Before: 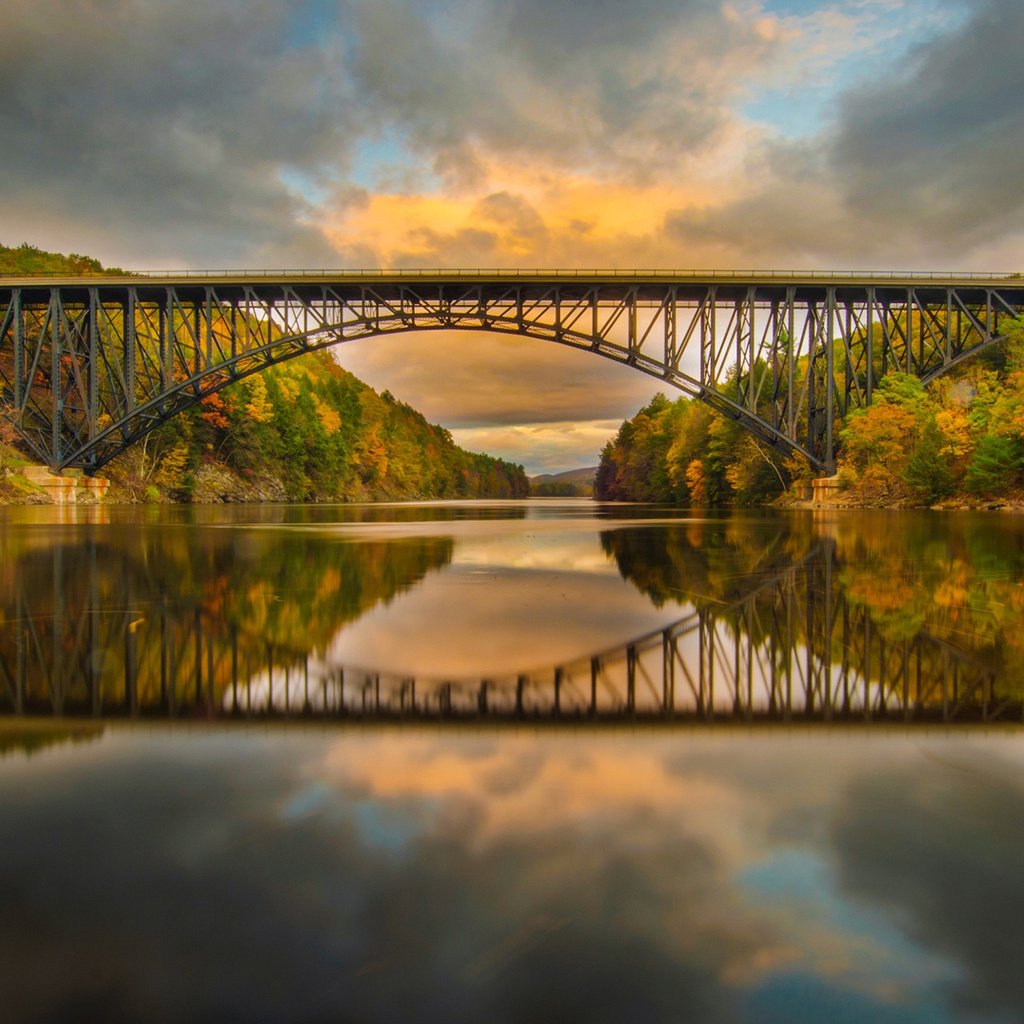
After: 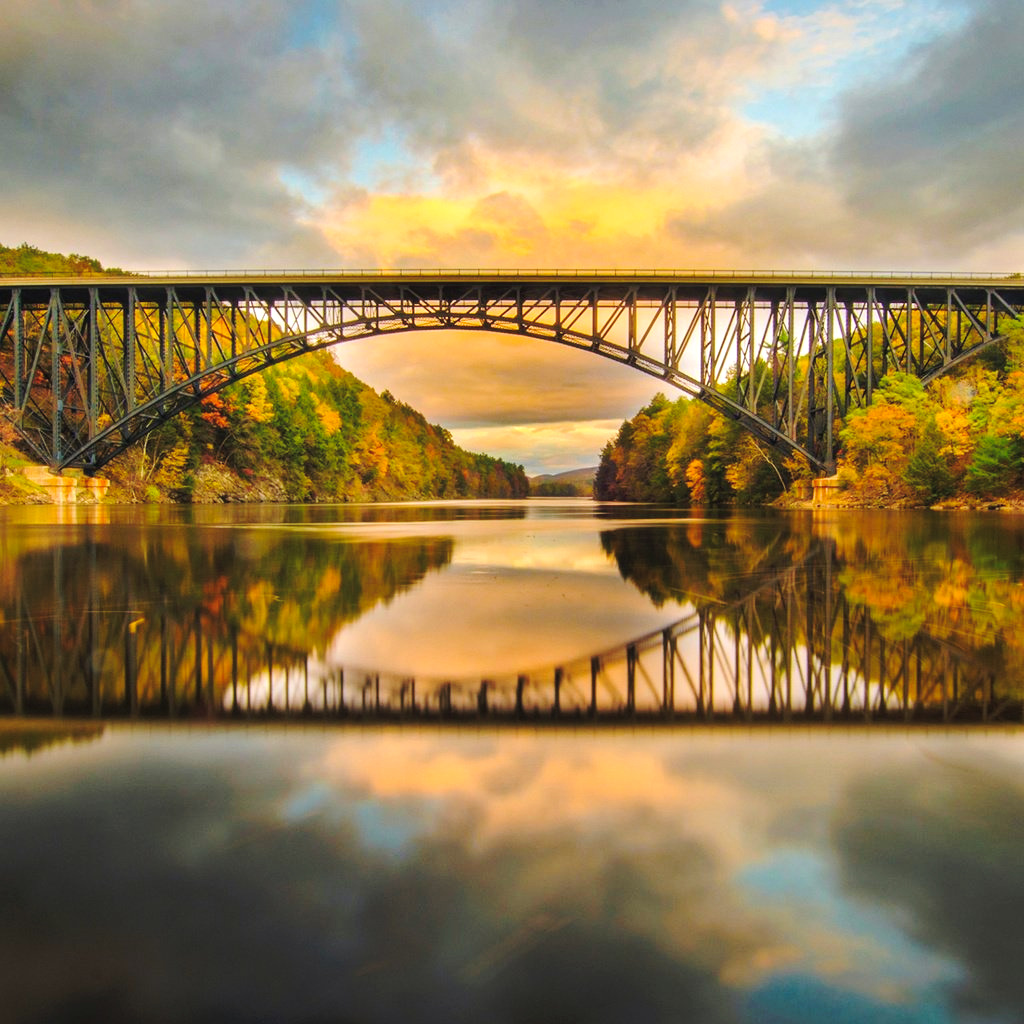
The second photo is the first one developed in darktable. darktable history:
base curve: curves: ch0 [(0, 0) (0.073, 0.04) (0.157, 0.139) (0.492, 0.492) (0.758, 0.758) (1, 1)], preserve colors none
exposure: black level correction 0.001, exposure 0.499 EV, compensate highlight preservation false
contrast brightness saturation: brightness 0.123
